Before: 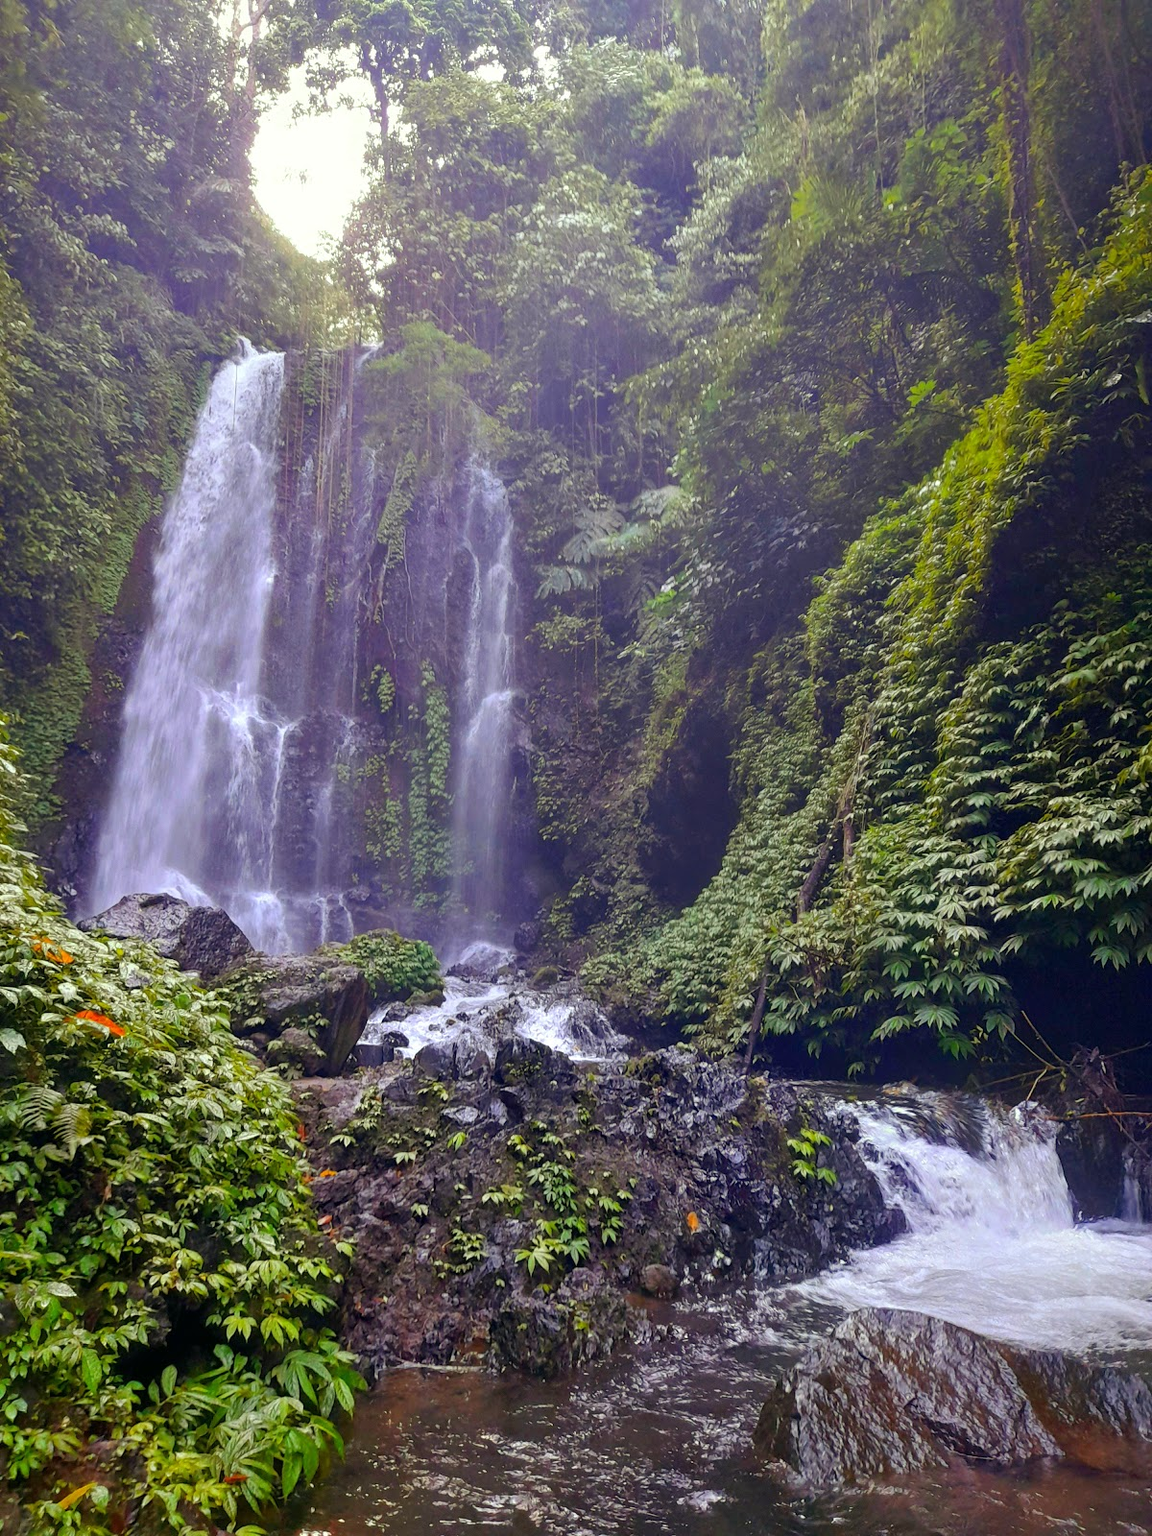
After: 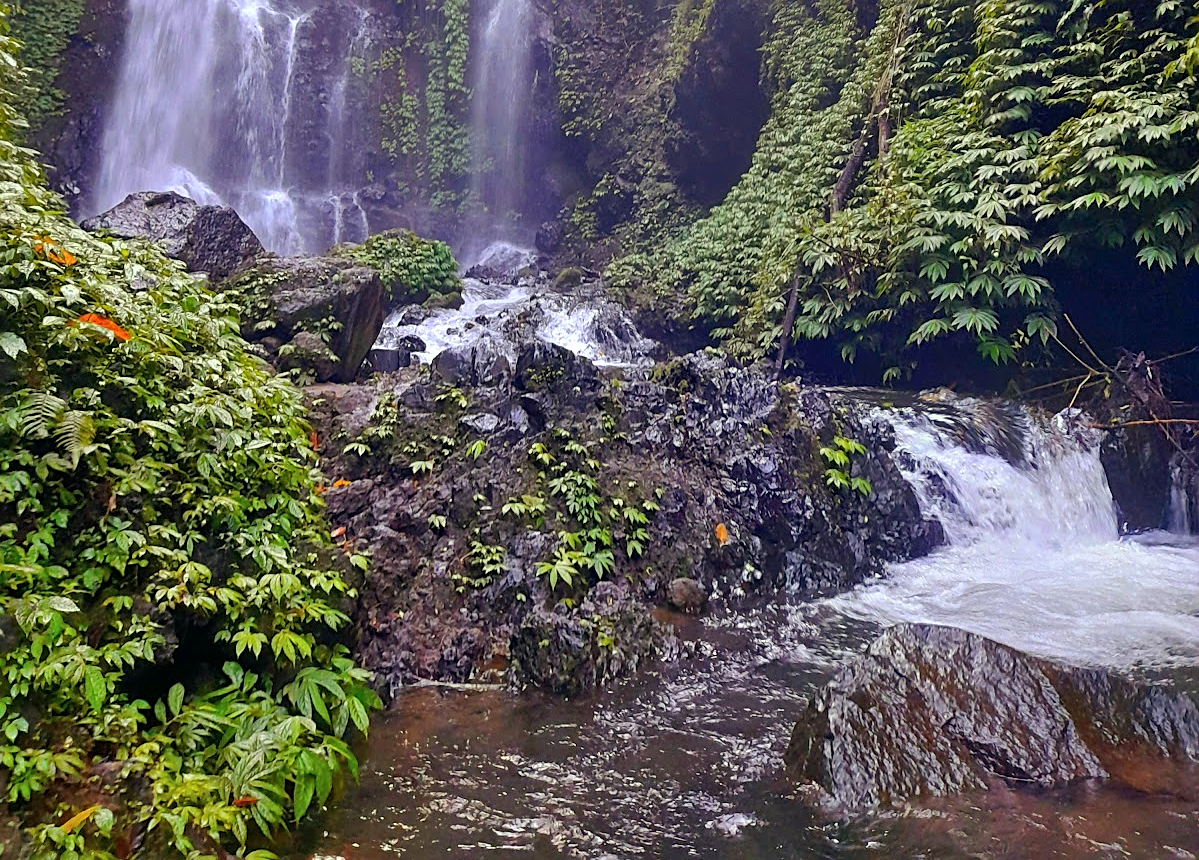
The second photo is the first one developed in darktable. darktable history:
crop and rotate: top 46.237%
sharpen: on, module defaults
shadows and highlights: low approximation 0.01, soften with gaussian
